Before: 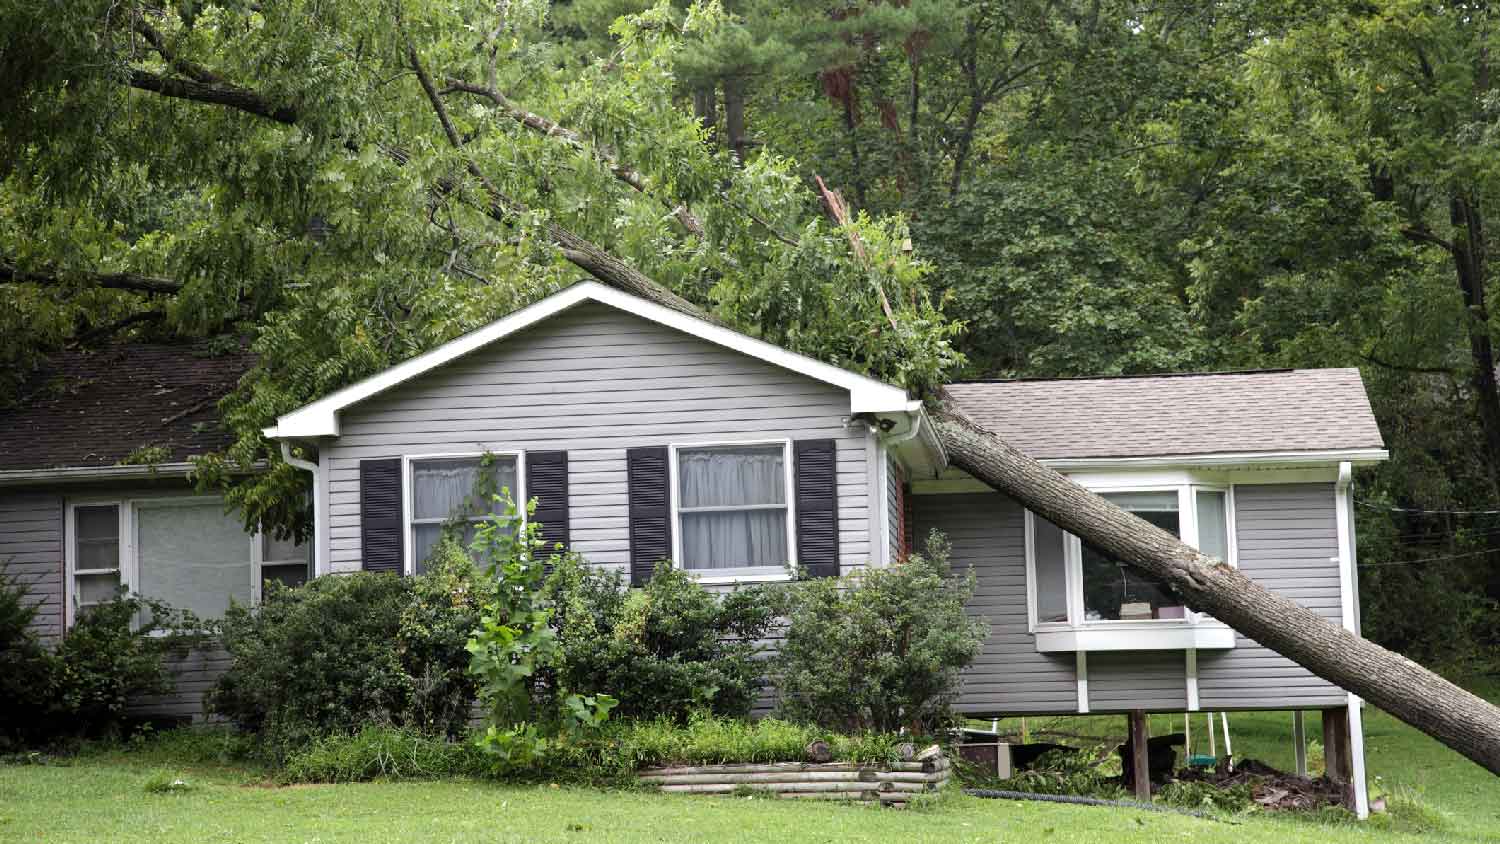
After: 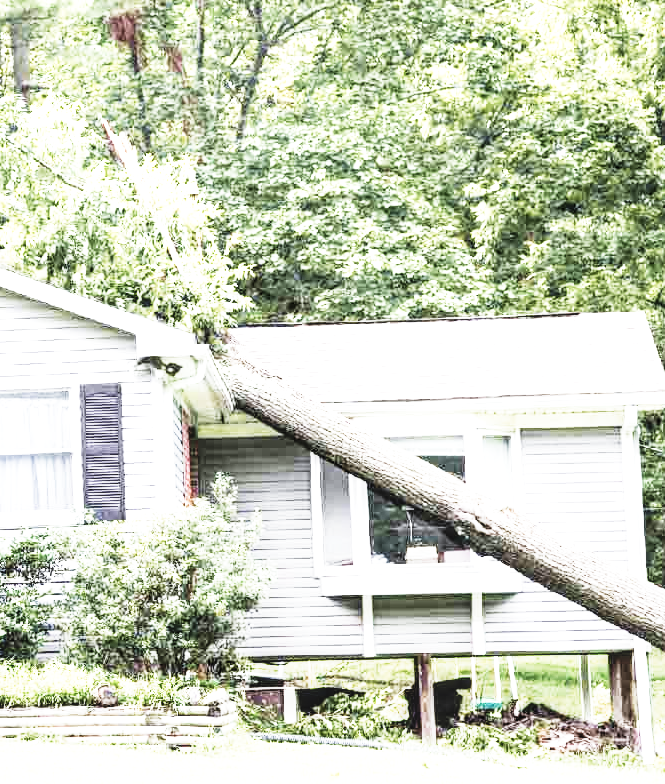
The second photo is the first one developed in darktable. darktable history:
local contrast: on, module defaults
contrast brightness saturation: brightness 0.18, saturation -0.5
crop: left 47.628%, top 6.643%, right 7.874%
white balance: red 0.983, blue 1.036
tone curve: curves: ch0 [(0, 0) (0.003, 0.002) (0.011, 0.005) (0.025, 0.011) (0.044, 0.017) (0.069, 0.021) (0.1, 0.027) (0.136, 0.035) (0.177, 0.05) (0.224, 0.076) (0.277, 0.126) (0.335, 0.212) (0.399, 0.333) (0.468, 0.473) (0.543, 0.627) (0.623, 0.784) (0.709, 0.9) (0.801, 0.963) (0.898, 0.988) (1, 1)], preserve colors none
exposure: black level correction 0, exposure 1.7 EV, compensate exposure bias true, compensate highlight preservation false
velvia: on, module defaults
